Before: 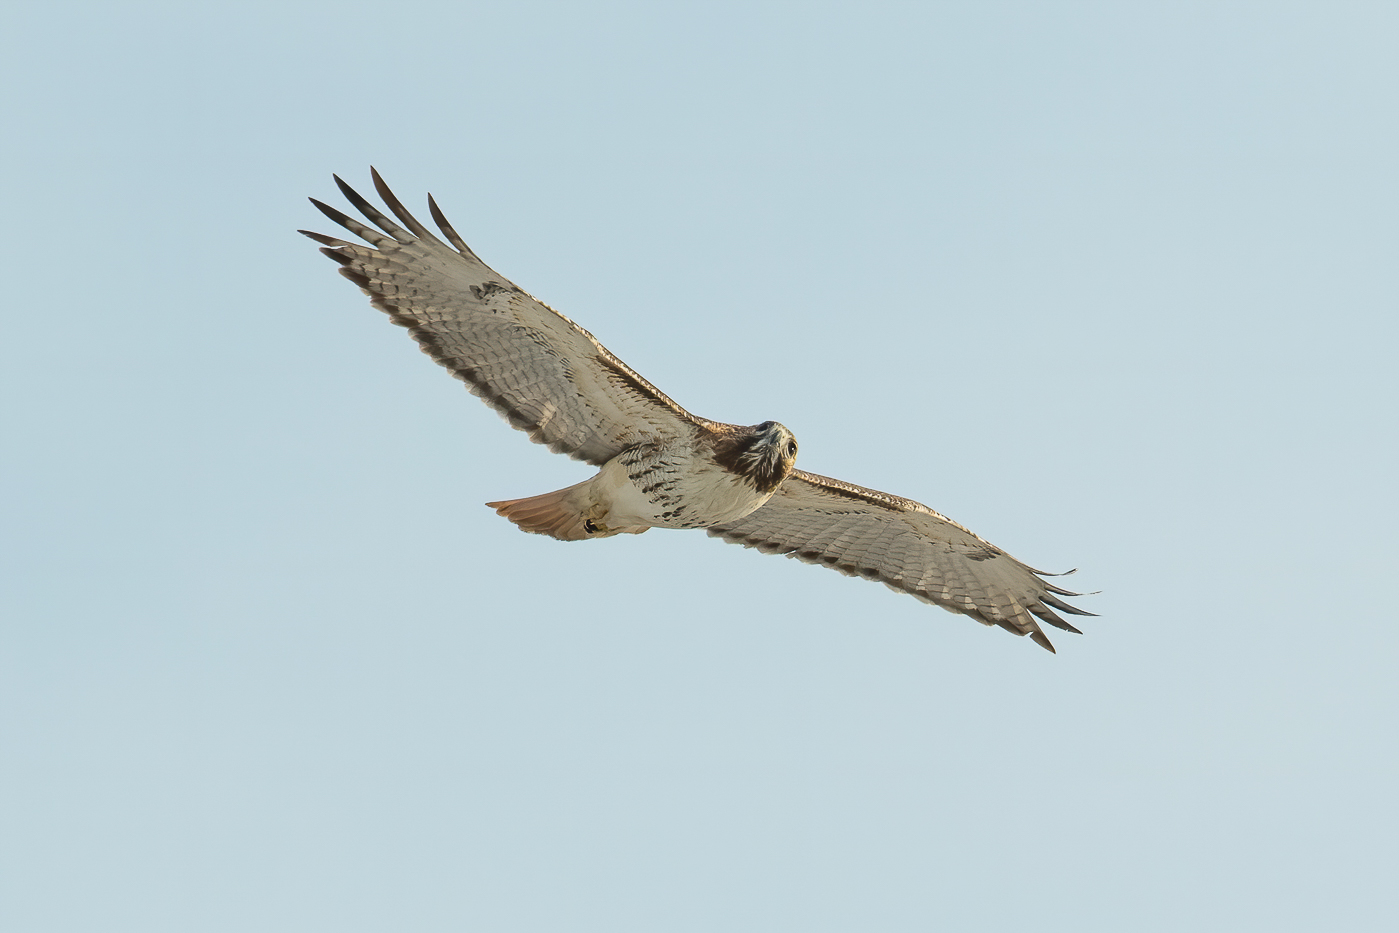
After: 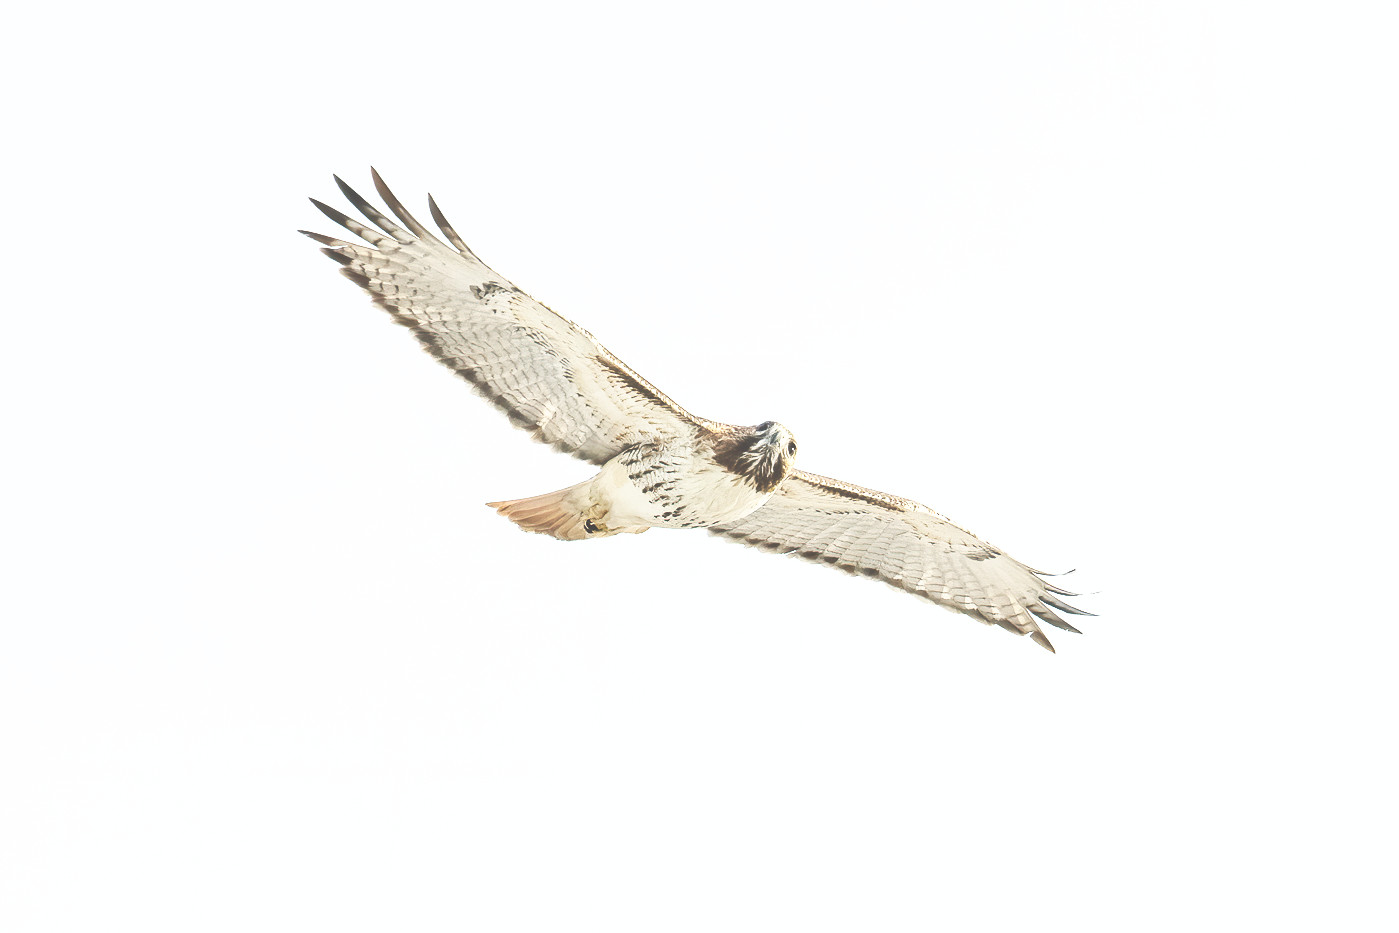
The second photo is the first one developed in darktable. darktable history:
base curve: curves: ch0 [(0, 0) (0.007, 0.004) (0.027, 0.03) (0.046, 0.07) (0.207, 0.54) (0.442, 0.872) (0.673, 0.972) (1, 1)], preserve colors none
tone equalizer: -8 EV -0.432 EV, -7 EV -0.36 EV, -6 EV -0.331 EV, -5 EV -0.196 EV, -3 EV 0.202 EV, -2 EV 0.363 EV, -1 EV 0.401 EV, +0 EV 0.433 EV, edges refinement/feathering 500, mask exposure compensation -1.57 EV, preserve details no
exposure: black level correction -0.041, exposure 0.064 EV, compensate highlight preservation false
